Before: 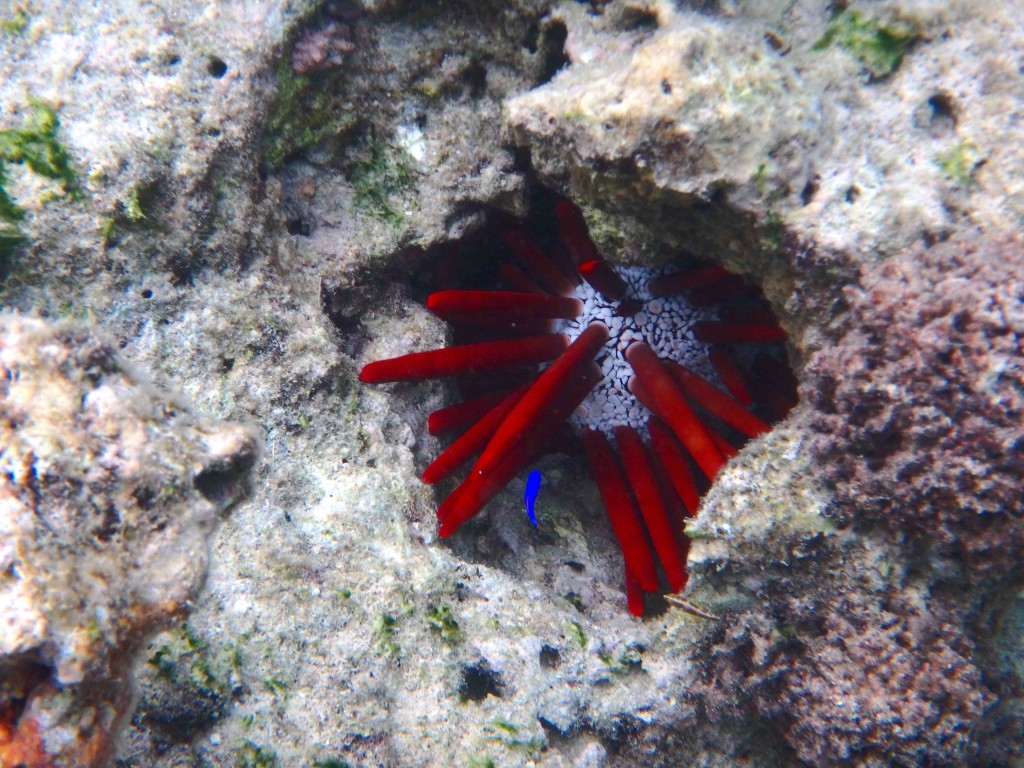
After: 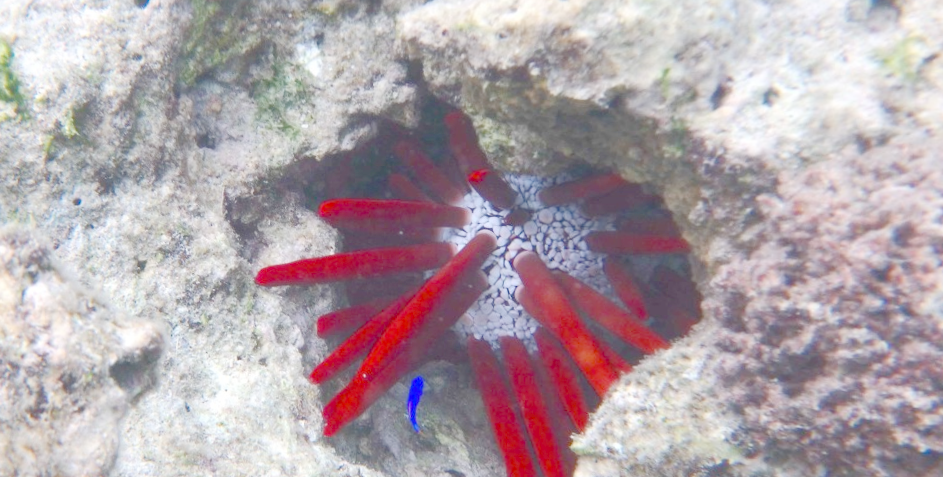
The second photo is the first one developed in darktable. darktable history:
rotate and perspective: rotation 1.69°, lens shift (vertical) -0.023, lens shift (horizontal) -0.291, crop left 0.025, crop right 0.988, crop top 0.092, crop bottom 0.842
crop: left 2.737%, top 7.287%, right 3.421%, bottom 20.179%
